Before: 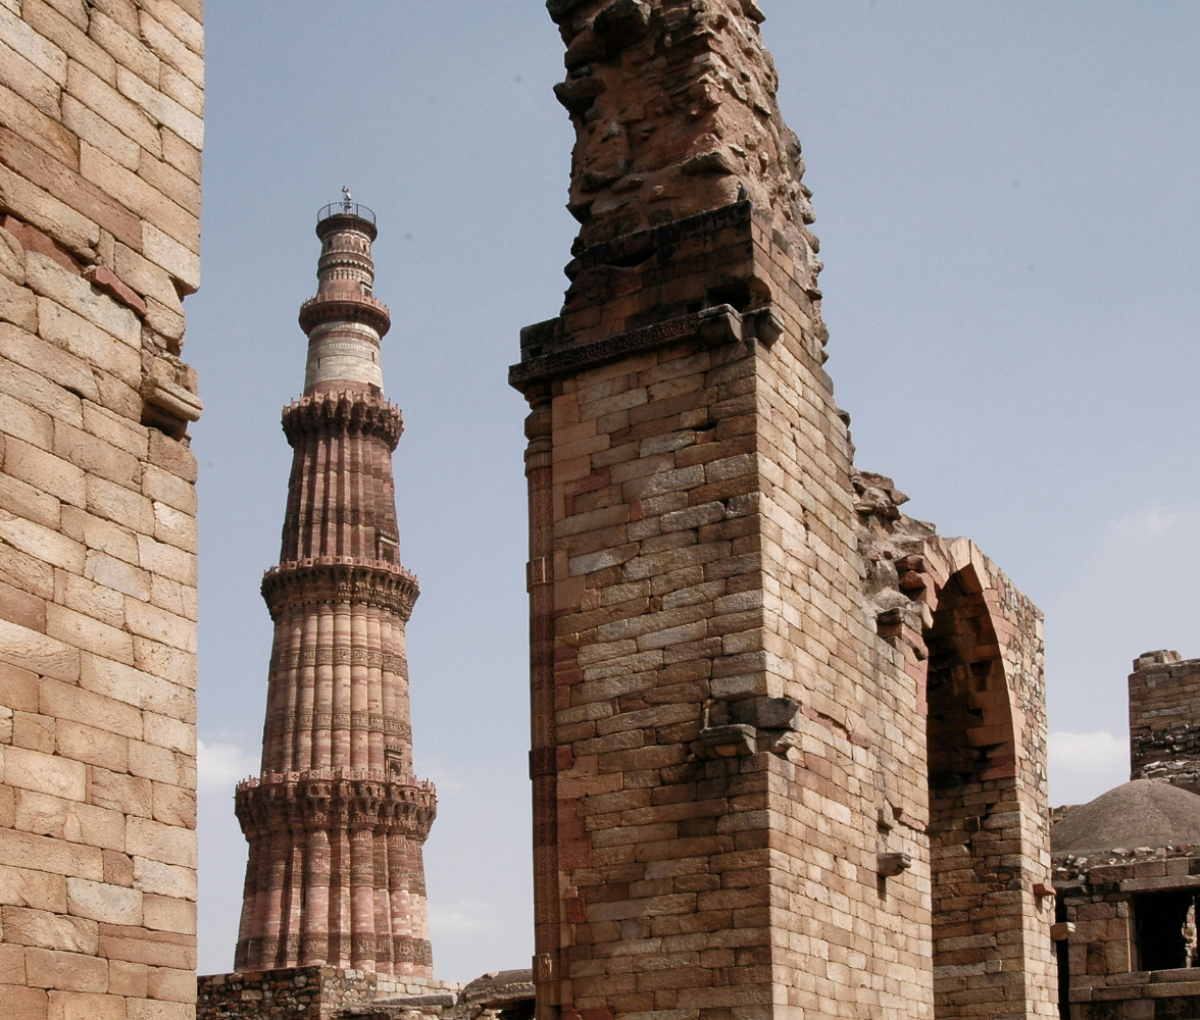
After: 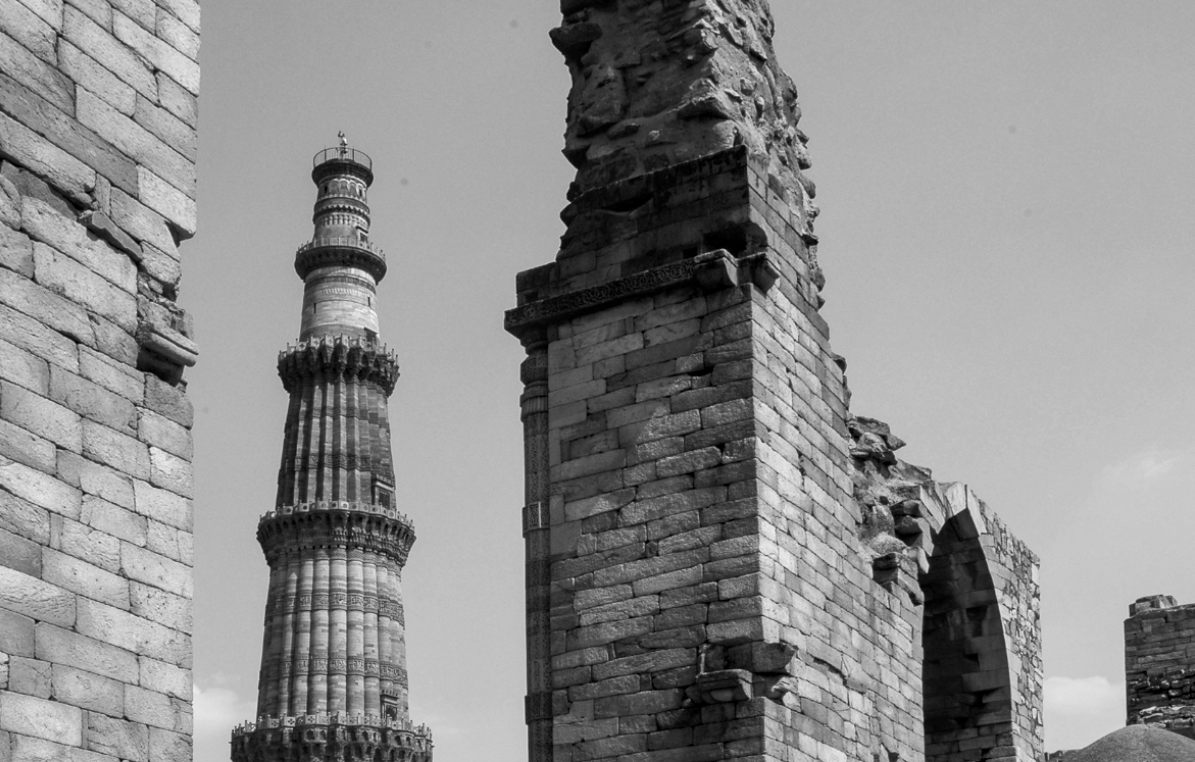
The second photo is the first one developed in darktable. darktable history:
crop: left 0.387%, top 5.469%, bottom 19.809%
local contrast: on, module defaults
monochrome: on, module defaults
